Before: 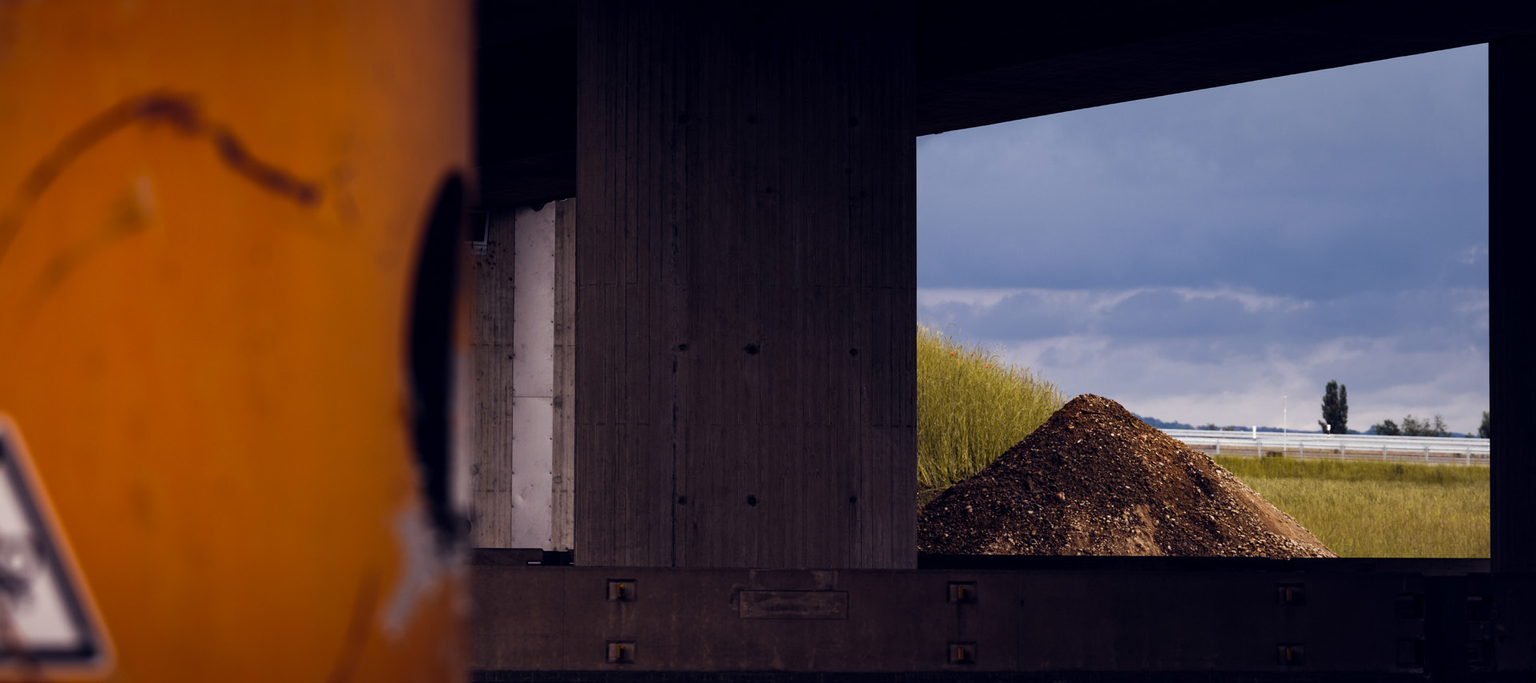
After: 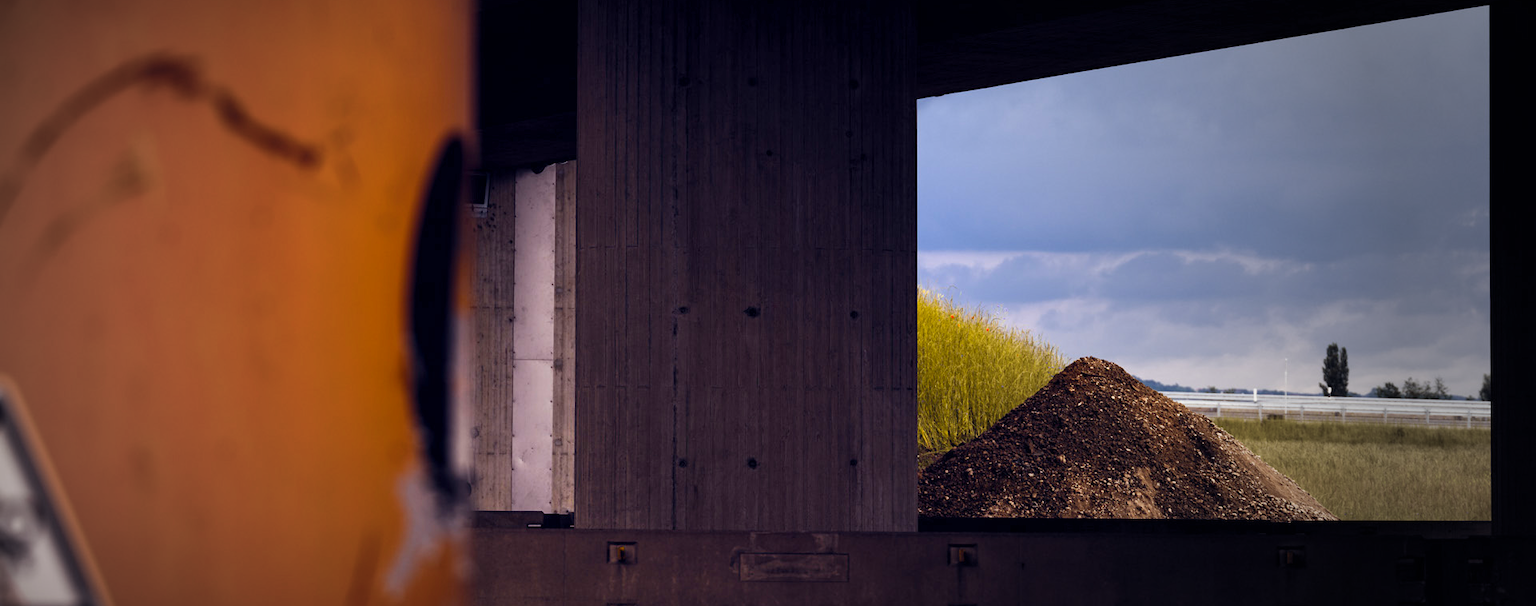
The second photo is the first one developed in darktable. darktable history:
exposure: exposure 0.6 EV, compensate highlight preservation false
crop and rotate: top 5.609%, bottom 5.609%
color balance rgb: perceptual saturation grading › global saturation 20%, global vibrance 20%
vignetting: fall-off start 33.76%, fall-off radius 64.94%, brightness -0.575, center (-0.12, -0.002), width/height ratio 0.959
